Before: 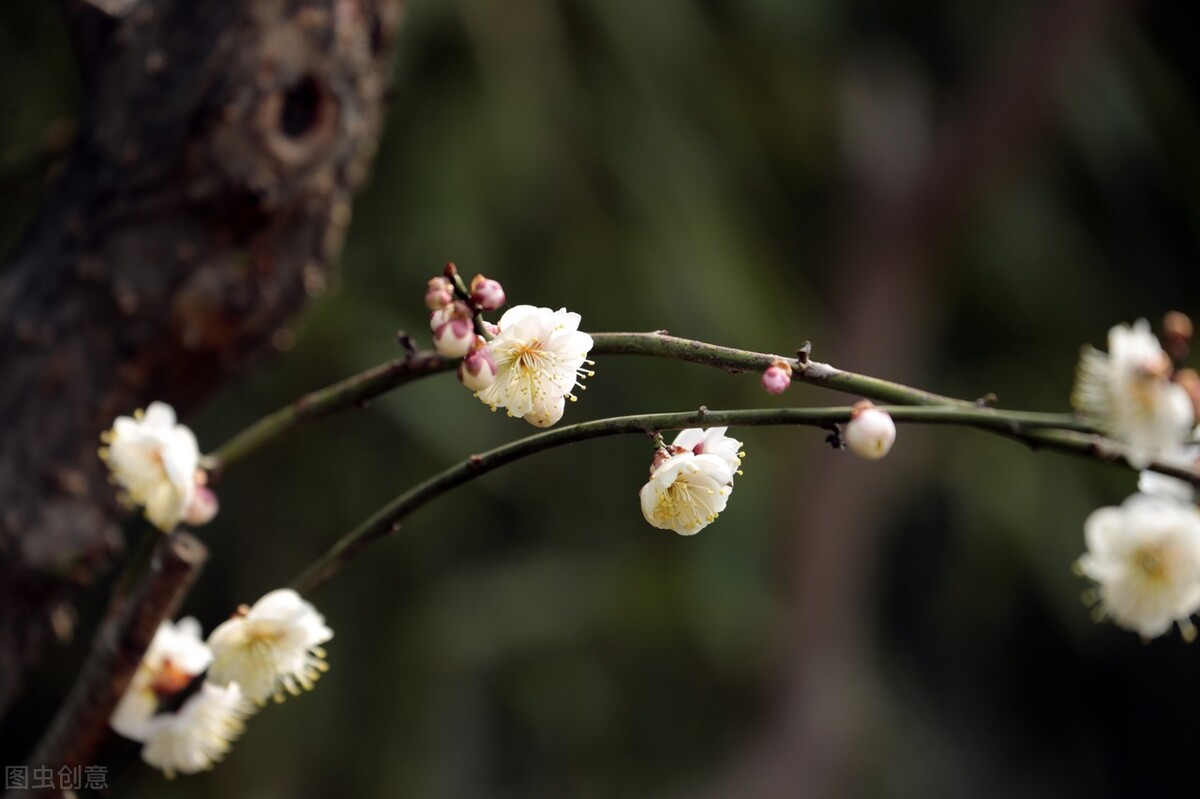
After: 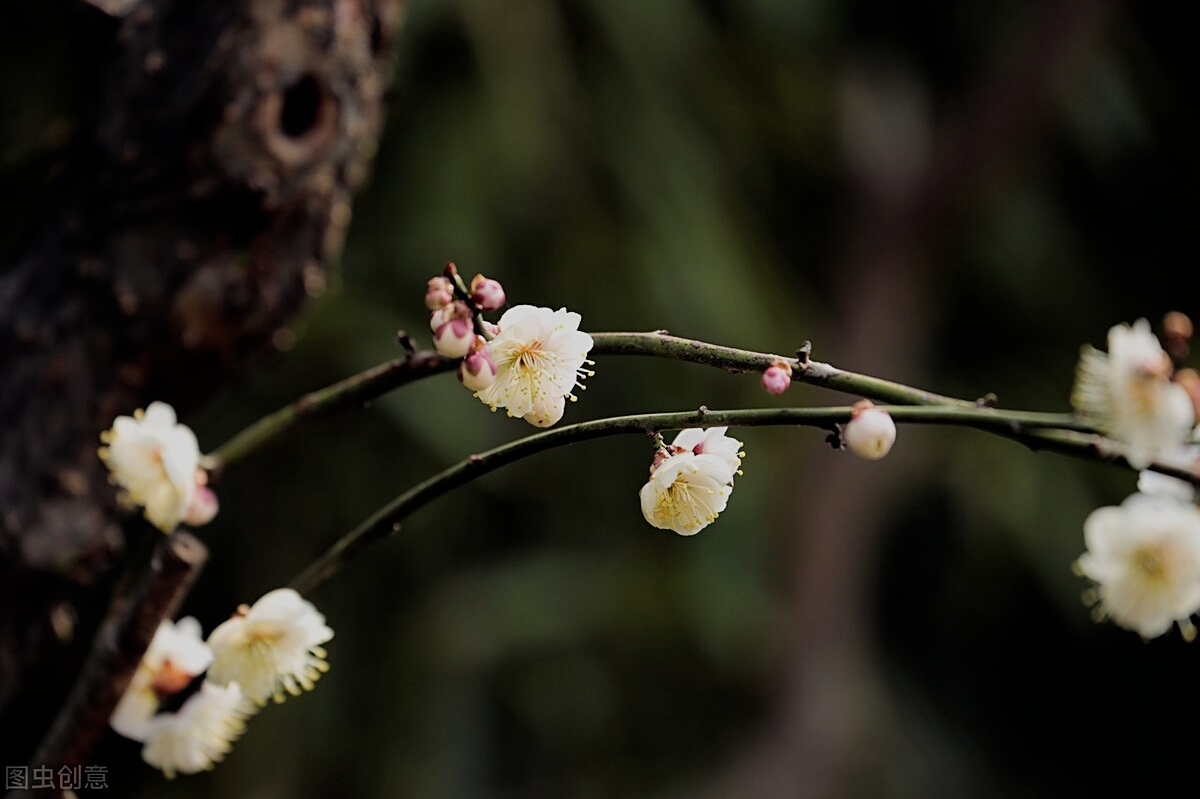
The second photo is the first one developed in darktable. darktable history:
velvia: strength 15.5%
sharpen: on, module defaults
filmic rgb: black relative exposure -7.65 EV, white relative exposure 4.56 EV, hardness 3.61
